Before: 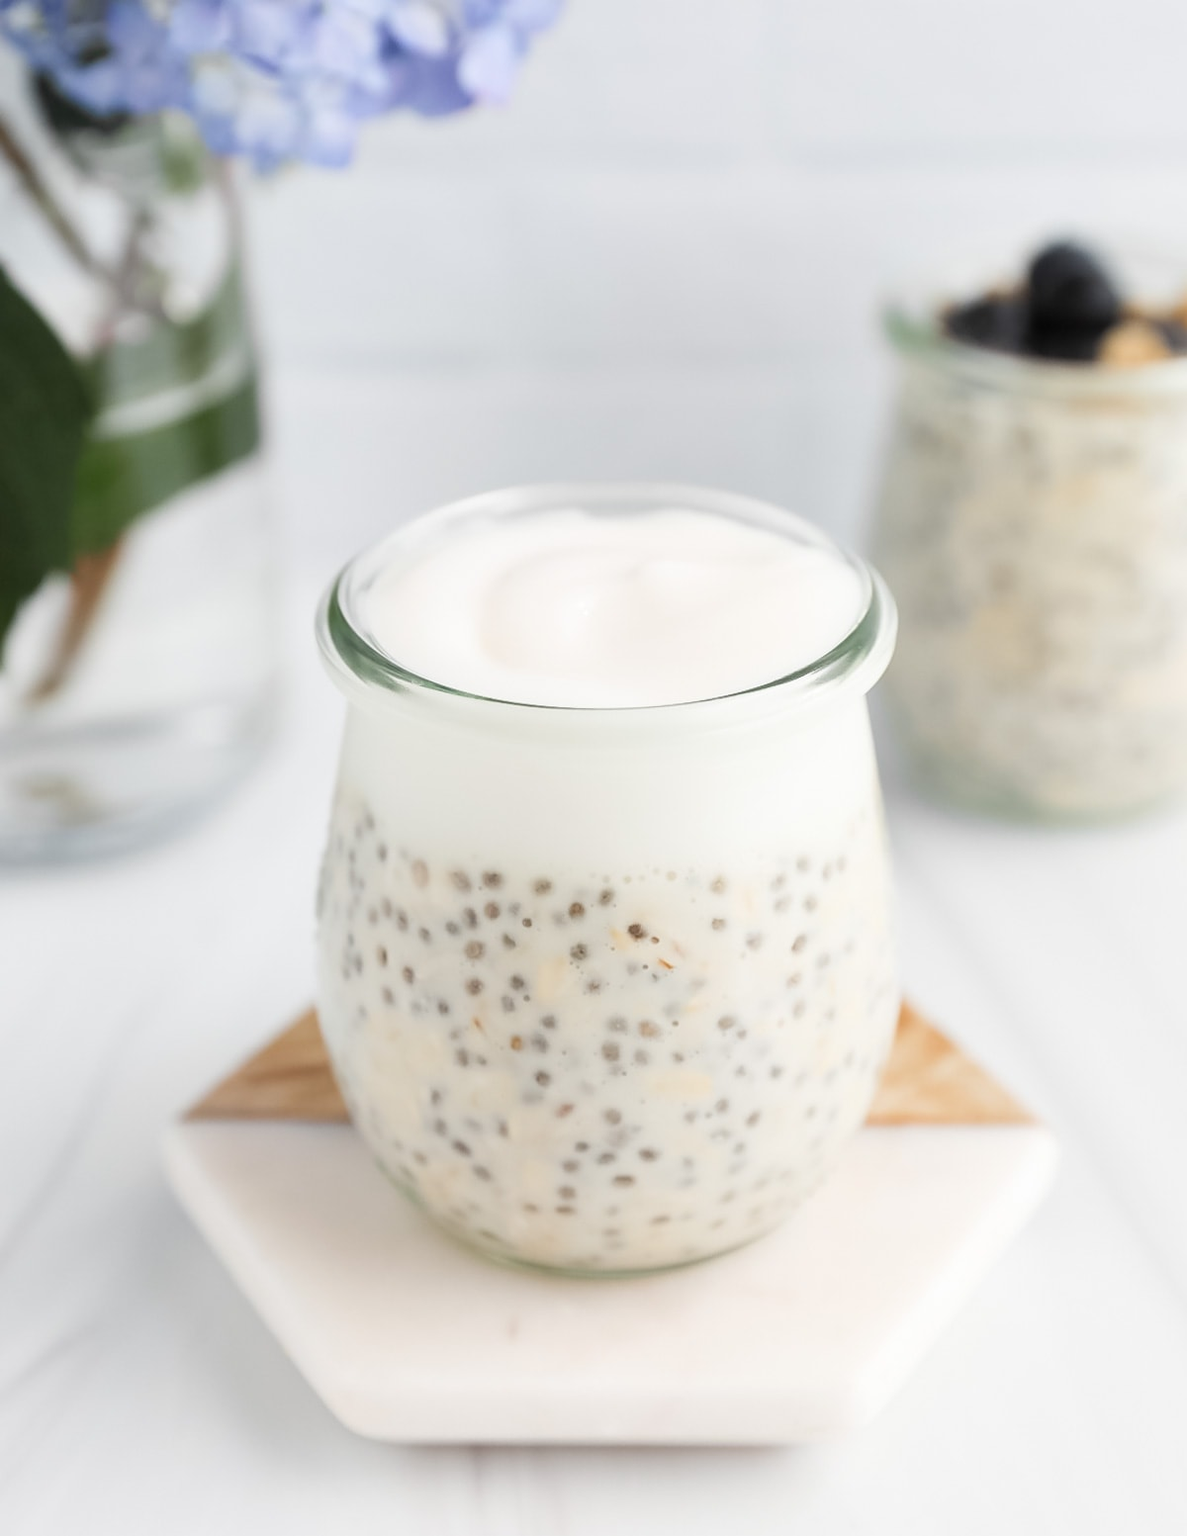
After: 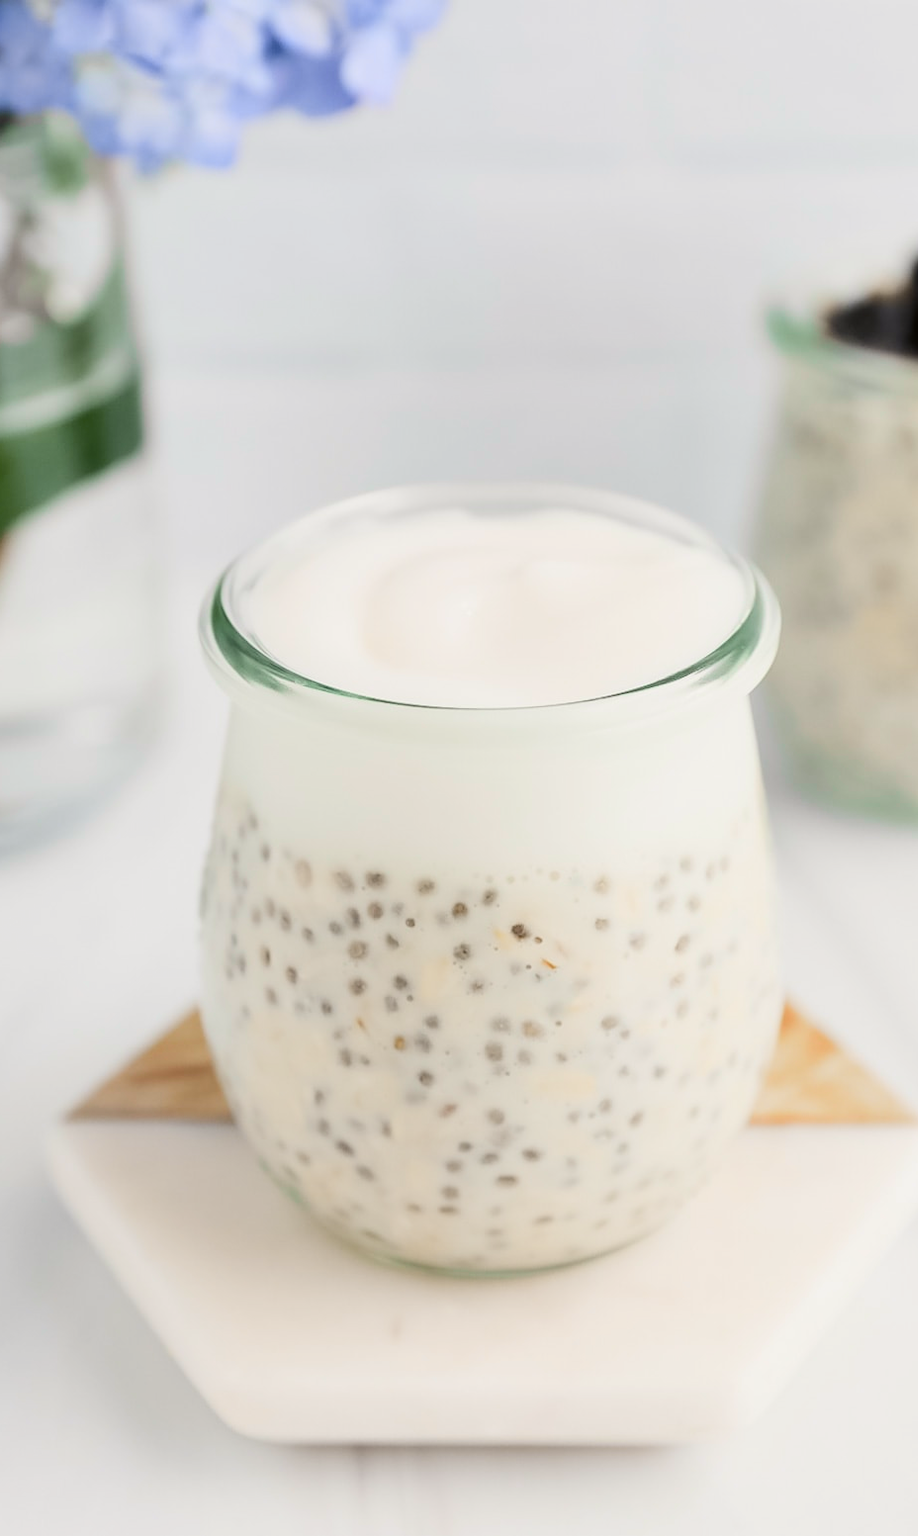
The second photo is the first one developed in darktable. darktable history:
tone curve: curves: ch0 [(0, 0) (0.068, 0.031) (0.175, 0.132) (0.337, 0.304) (0.498, 0.511) (0.748, 0.762) (0.993, 0.954)]; ch1 [(0, 0) (0.294, 0.184) (0.359, 0.34) (0.362, 0.35) (0.43, 0.41) (0.476, 0.457) (0.499, 0.5) (0.529, 0.523) (0.677, 0.762) (1, 1)]; ch2 [(0, 0) (0.431, 0.419) (0.495, 0.502) (0.524, 0.534) (0.557, 0.56) (0.634, 0.654) (0.728, 0.722) (1, 1)], color space Lab, independent channels, preserve colors none
crop: left 9.88%, right 12.664%
